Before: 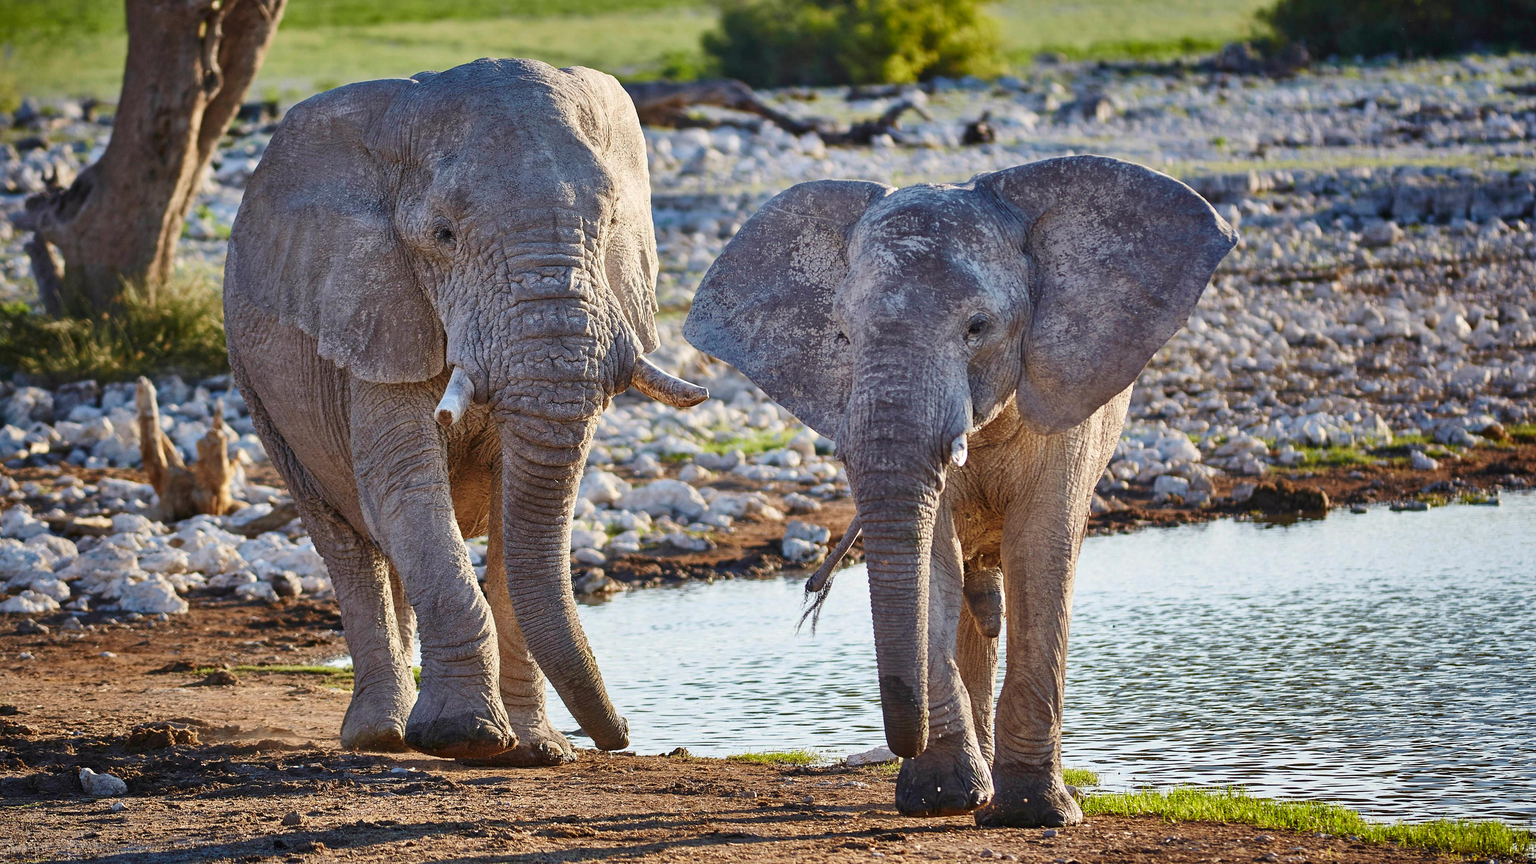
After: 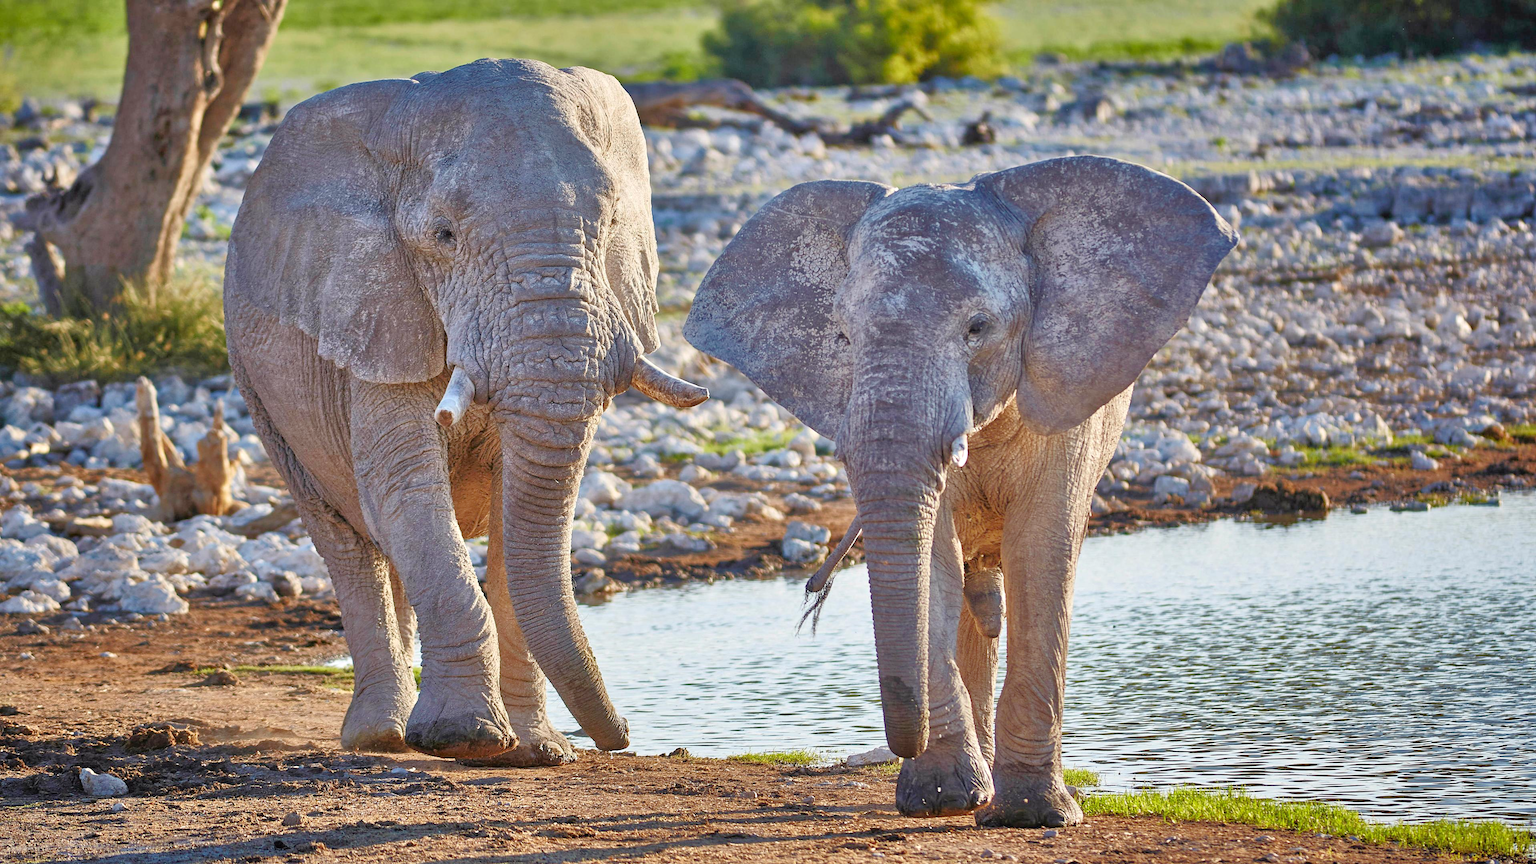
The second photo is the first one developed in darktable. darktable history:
tone equalizer: -7 EV 0.15 EV, -6 EV 0.561 EV, -5 EV 1.15 EV, -4 EV 1.36 EV, -3 EV 1.15 EV, -2 EV 0.6 EV, -1 EV 0.148 EV
